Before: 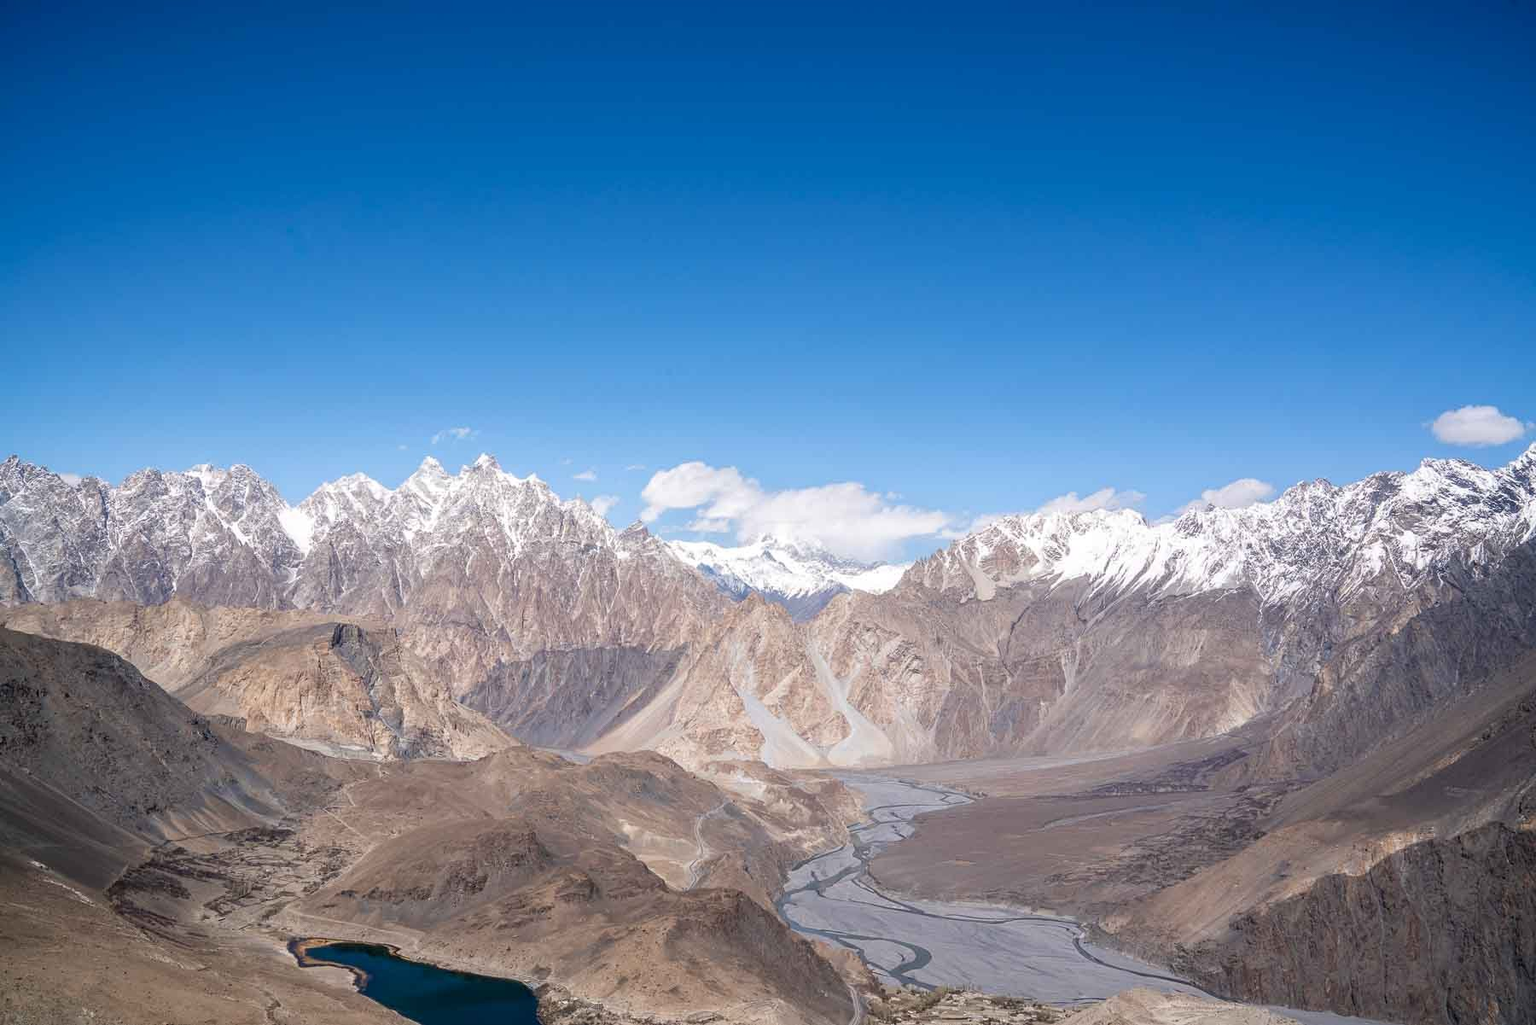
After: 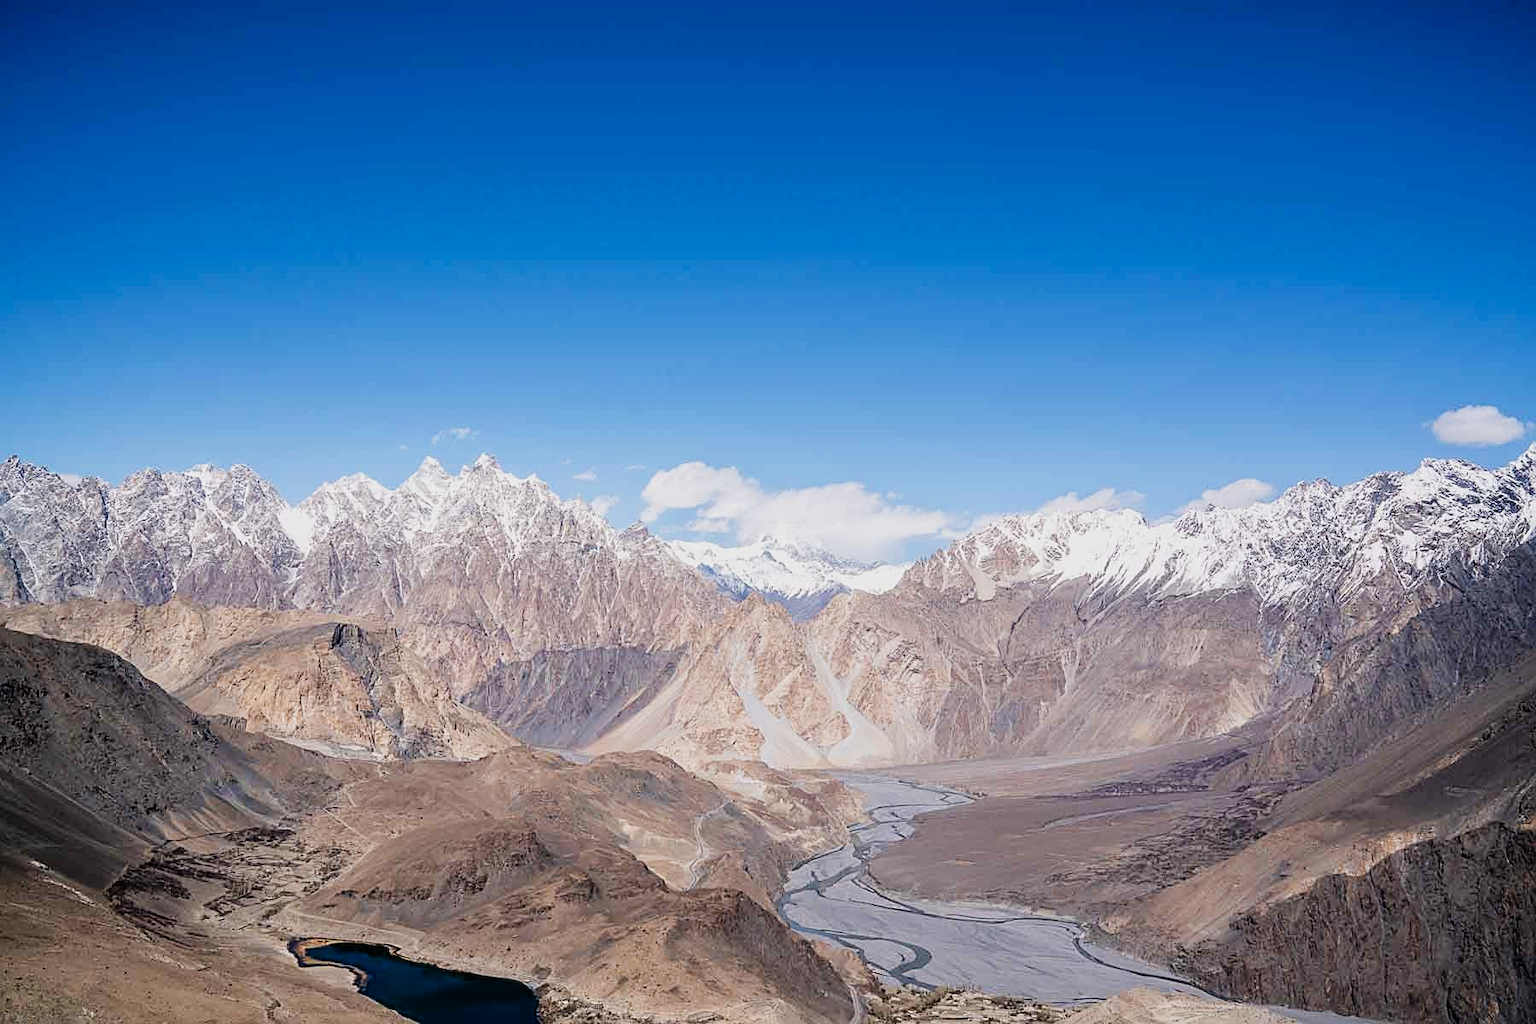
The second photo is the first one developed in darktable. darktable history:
sharpen: on, module defaults
tone curve: curves: ch0 [(0, 0) (0.003, 0.001) (0.011, 0.005) (0.025, 0.011) (0.044, 0.02) (0.069, 0.031) (0.1, 0.045) (0.136, 0.077) (0.177, 0.124) (0.224, 0.181) (0.277, 0.245) (0.335, 0.316) (0.399, 0.393) (0.468, 0.477) (0.543, 0.568) (0.623, 0.666) (0.709, 0.771) (0.801, 0.871) (0.898, 0.965) (1, 1)], preserve colors none
filmic rgb: black relative exposure -7.65 EV, white relative exposure 4.56 EV, threshold 2.97 EV, hardness 3.61, enable highlight reconstruction true
